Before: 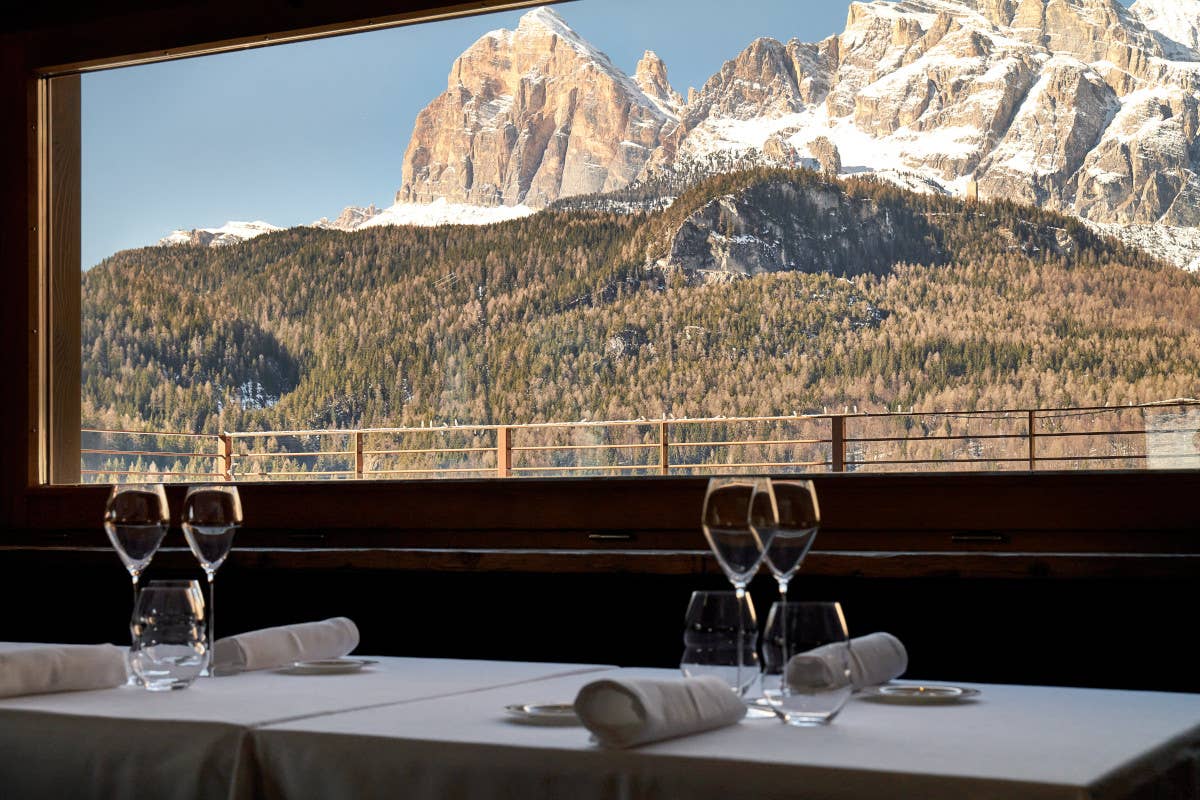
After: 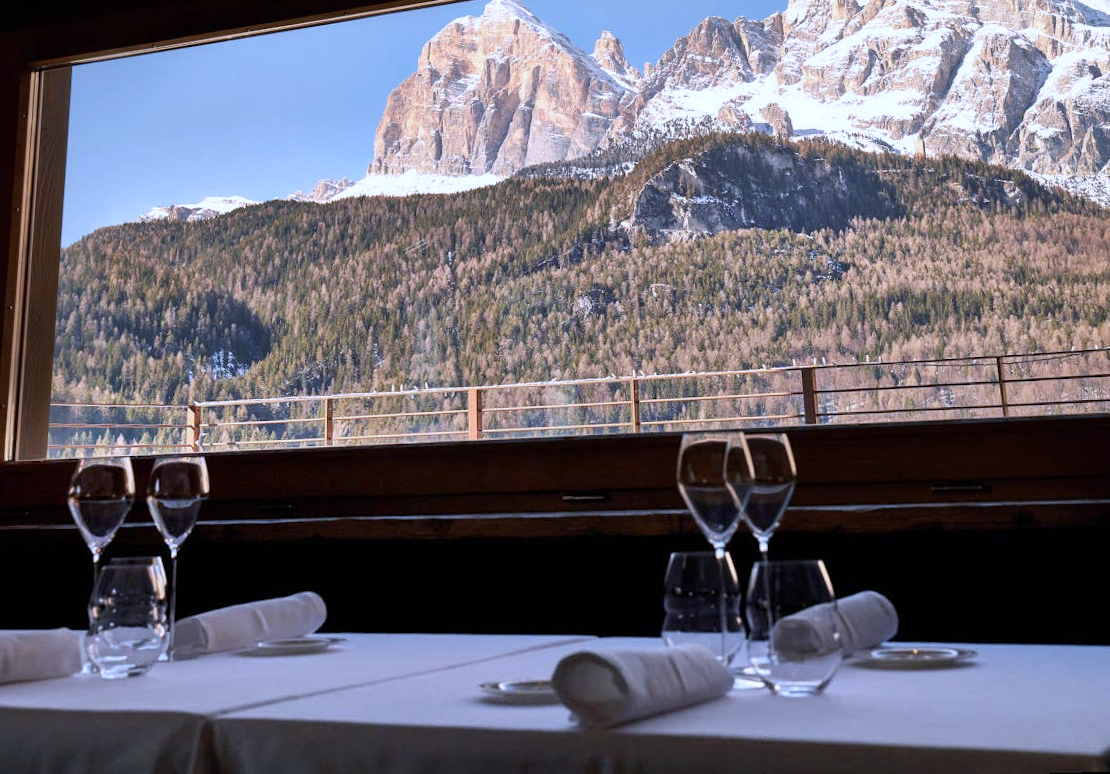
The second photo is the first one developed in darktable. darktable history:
color calibration: illuminant as shot in camera, x 0.379, y 0.396, temperature 4138.76 K
rotate and perspective: rotation -1.68°, lens shift (vertical) -0.146, crop left 0.049, crop right 0.912, crop top 0.032, crop bottom 0.96
